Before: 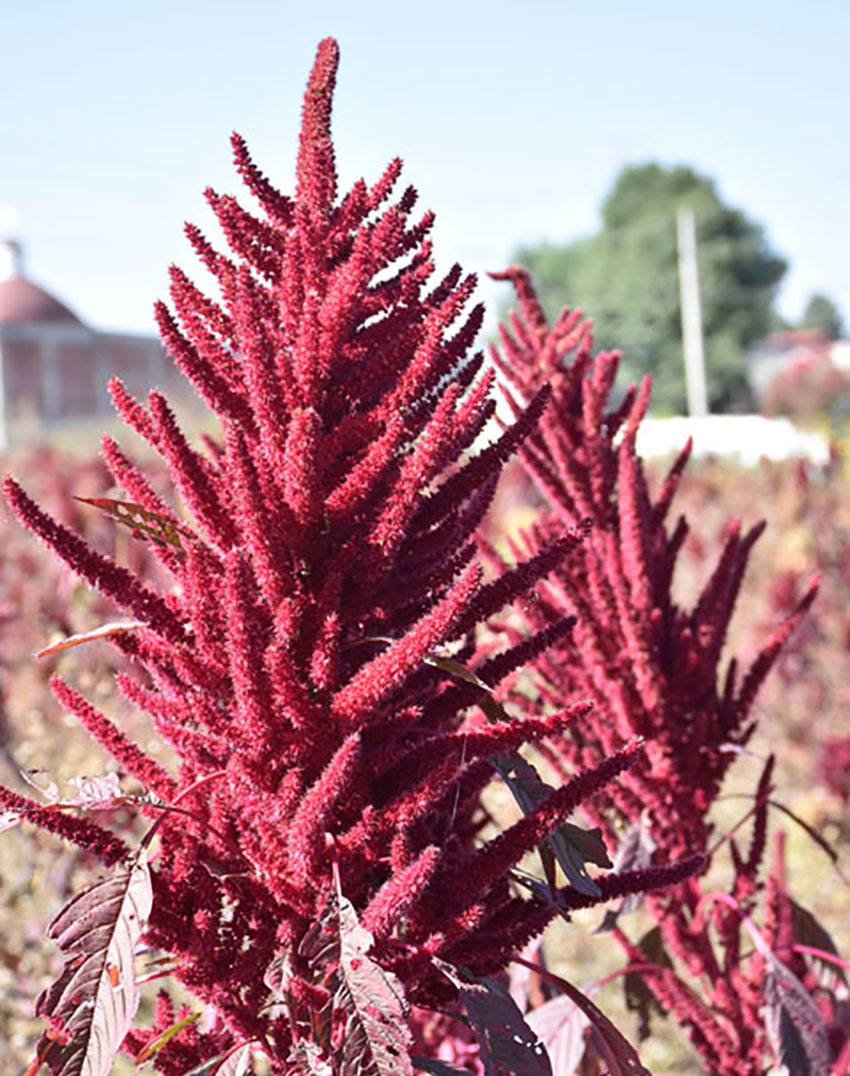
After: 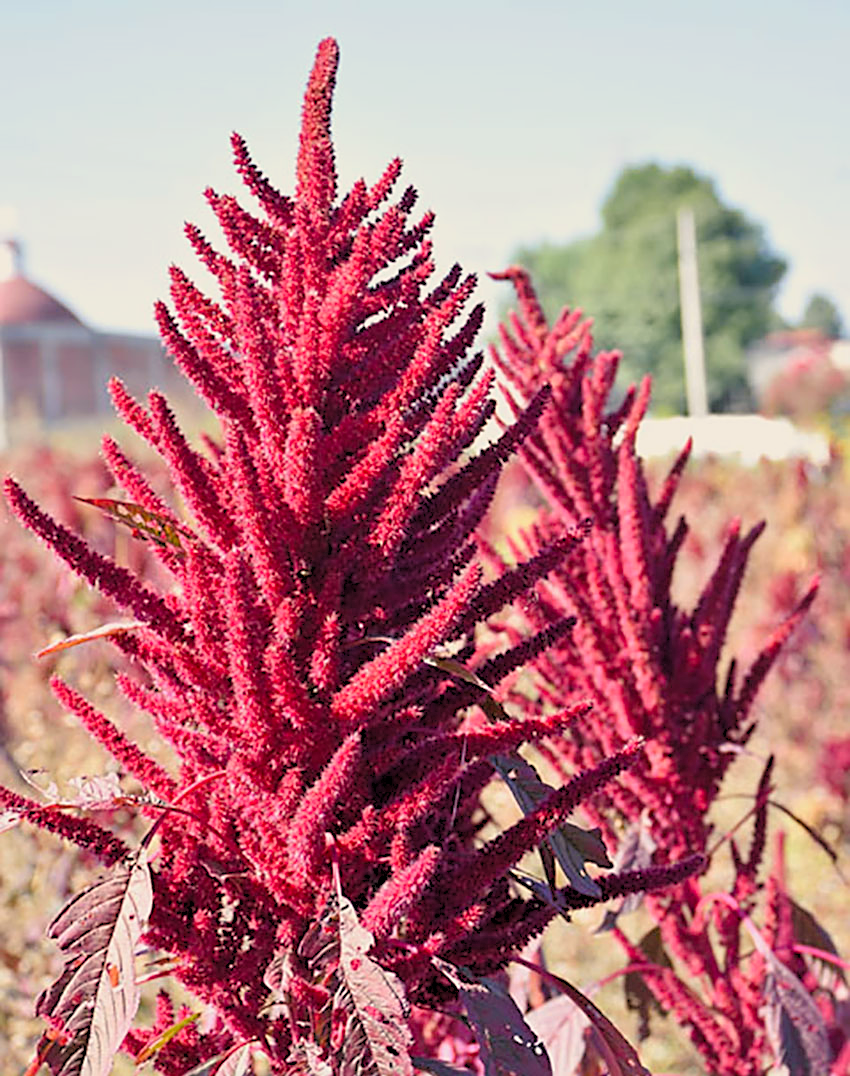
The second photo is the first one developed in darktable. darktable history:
color balance rgb: shadows lift › chroma 2%, shadows lift › hue 219.6°, power › hue 313.2°, highlights gain › chroma 3%, highlights gain › hue 75.6°, global offset › luminance 0.5%, perceptual saturation grading › global saturation 15.33%, perceptual saturation grading › highlights -19.33%, perceptual saturation grading › shadows 20%, global vibrance 20%
sharpen: on, module defaults
rgb levels: preserve colors sum RGB, levels [[0.038, 0.433, 0.934], [0, 0.5, 1], [0, 0.5, 1]]
white balance: emerald 1
